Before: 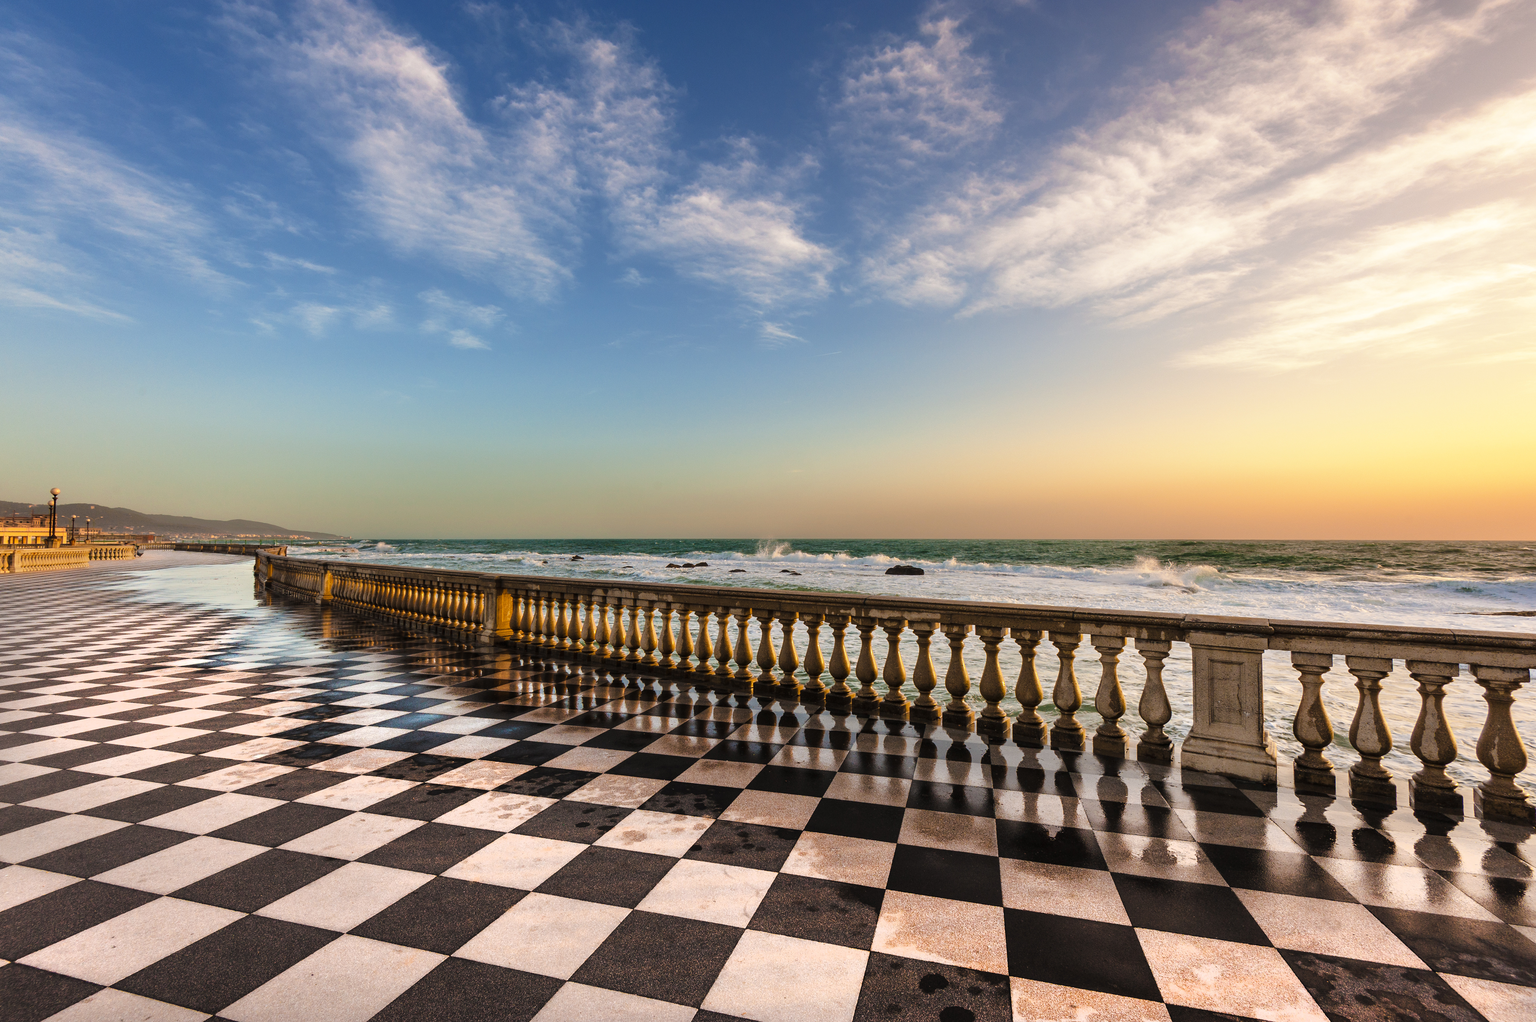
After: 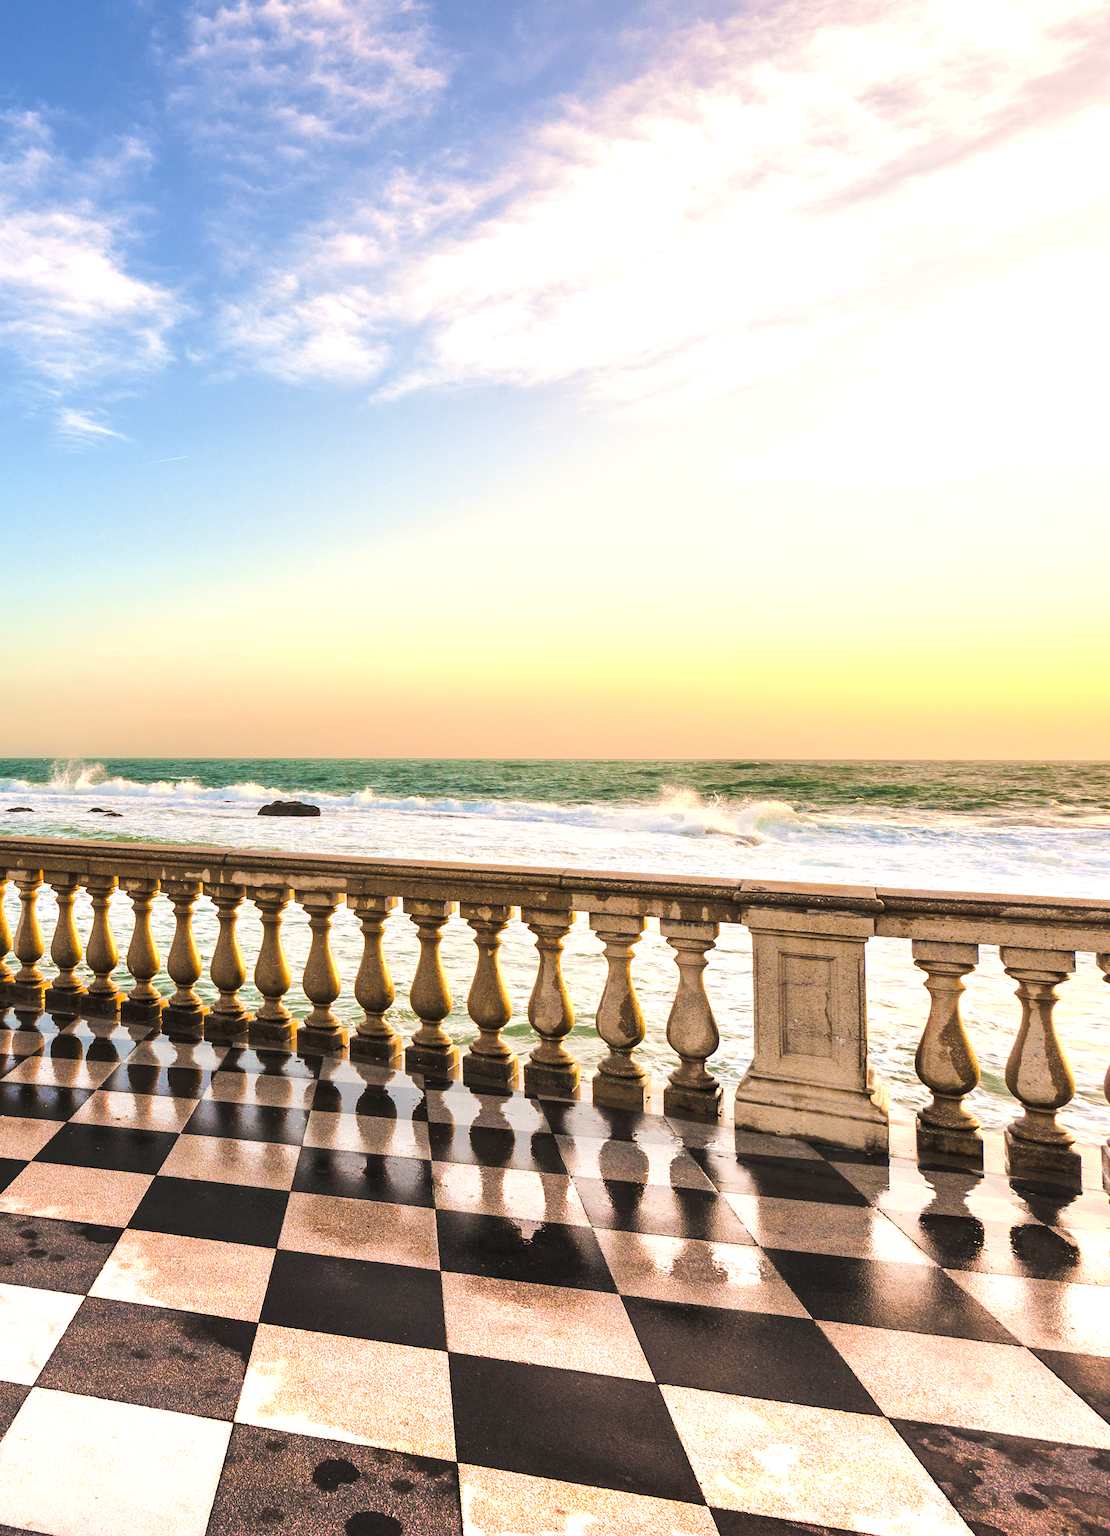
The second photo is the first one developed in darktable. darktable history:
exposure: exposure 0.552 EV, compensate highlight preservation false
crop: left 47.247%, top 6.732%, right 7.873%
tone equalizer: -8 EV 1.03 EV, -7 EV 1.02 EV, -6 EV 1.03 EV, -5 EV 1 EV, -4 EV 0.993 EV, -3 EV 0.754 EV, -2 EV 0.518 EV, -1 EV 0.26 EV, edges refinement/feathering 500, mask exposure compensation -1.57 EV, preserve details guided filter
velvia: strength 14.94%
